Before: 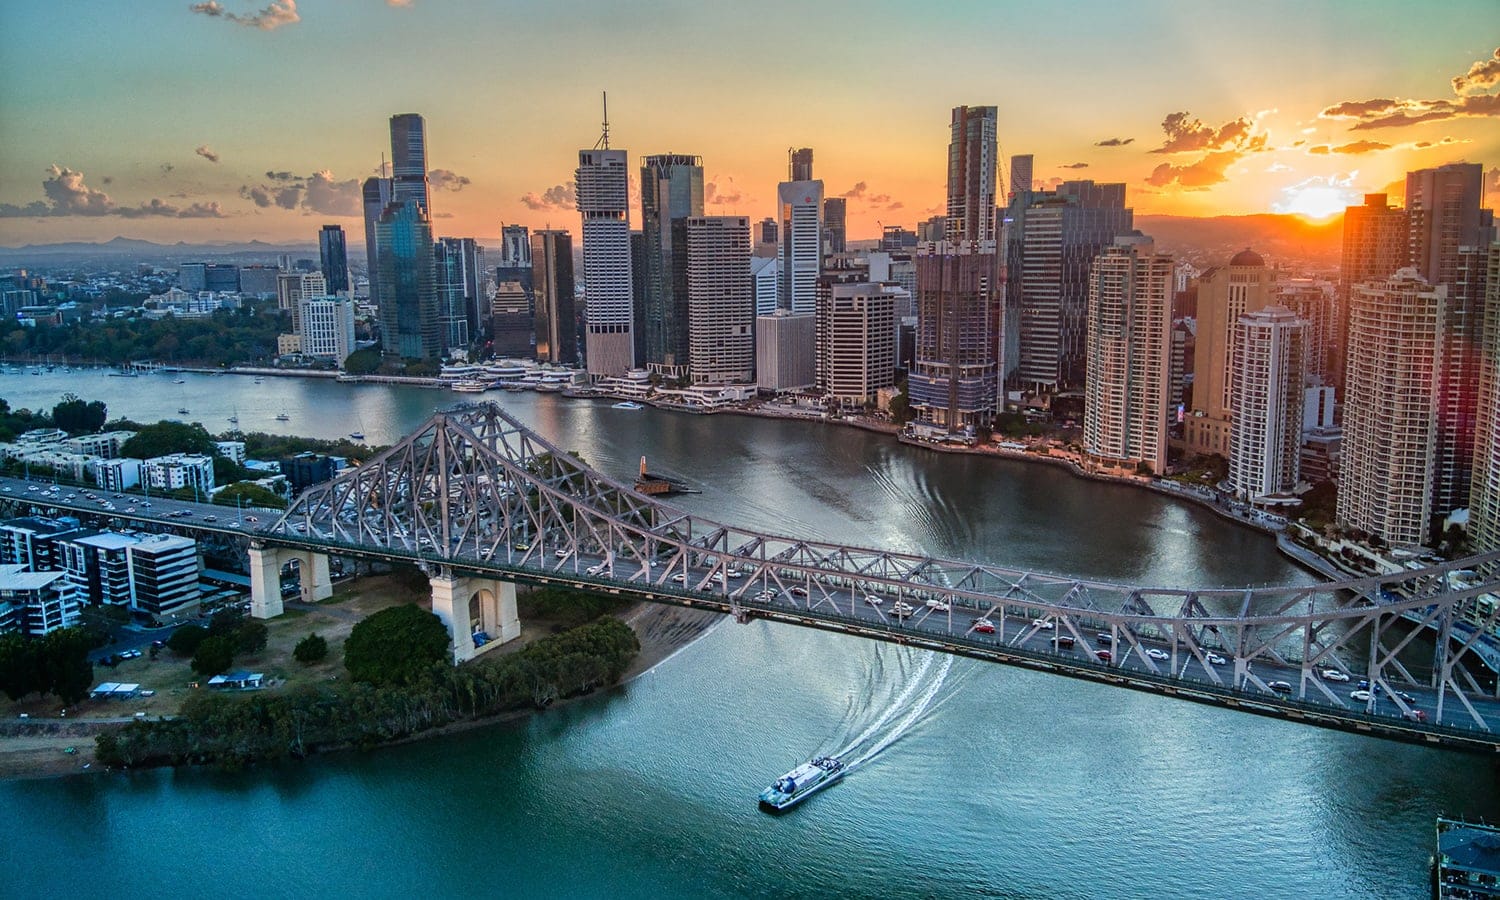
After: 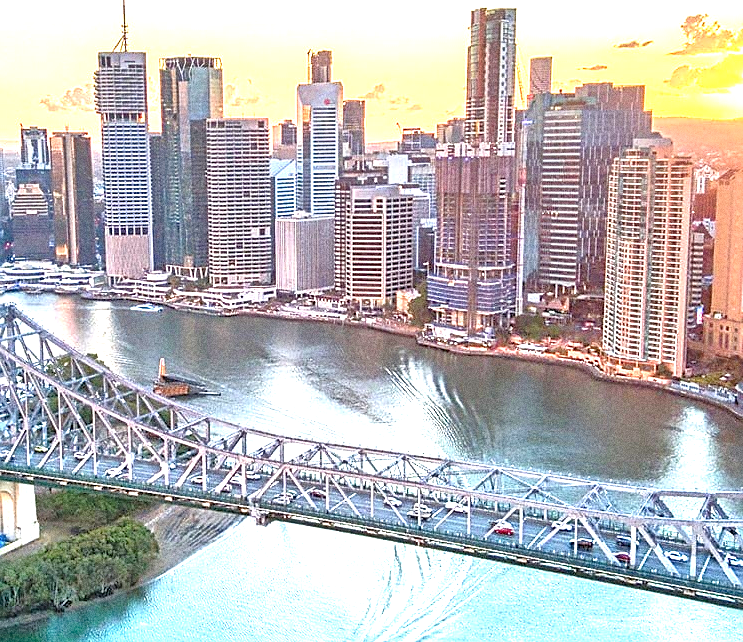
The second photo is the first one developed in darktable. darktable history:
tone equalizer: -7 EV 0.15 EV, -6 EV 0.6 EV, -5 EV 1.15 EV, -4 EV 1.33 EV, -3 EV 1.15 EV, -2 EV 0.6 EV, -1 EV 0.15 EV, mask exposure compensation -0.5 EV
exposure: black level correction 0, exposure 1.9 EV, compensate highlight preservation false
crop: left 32.075%, top 10.976%, right 18.355%, bottom 17.596%
sharpen: on, module defaults
grain: coarseness 0.09 ISO, strength 40%
